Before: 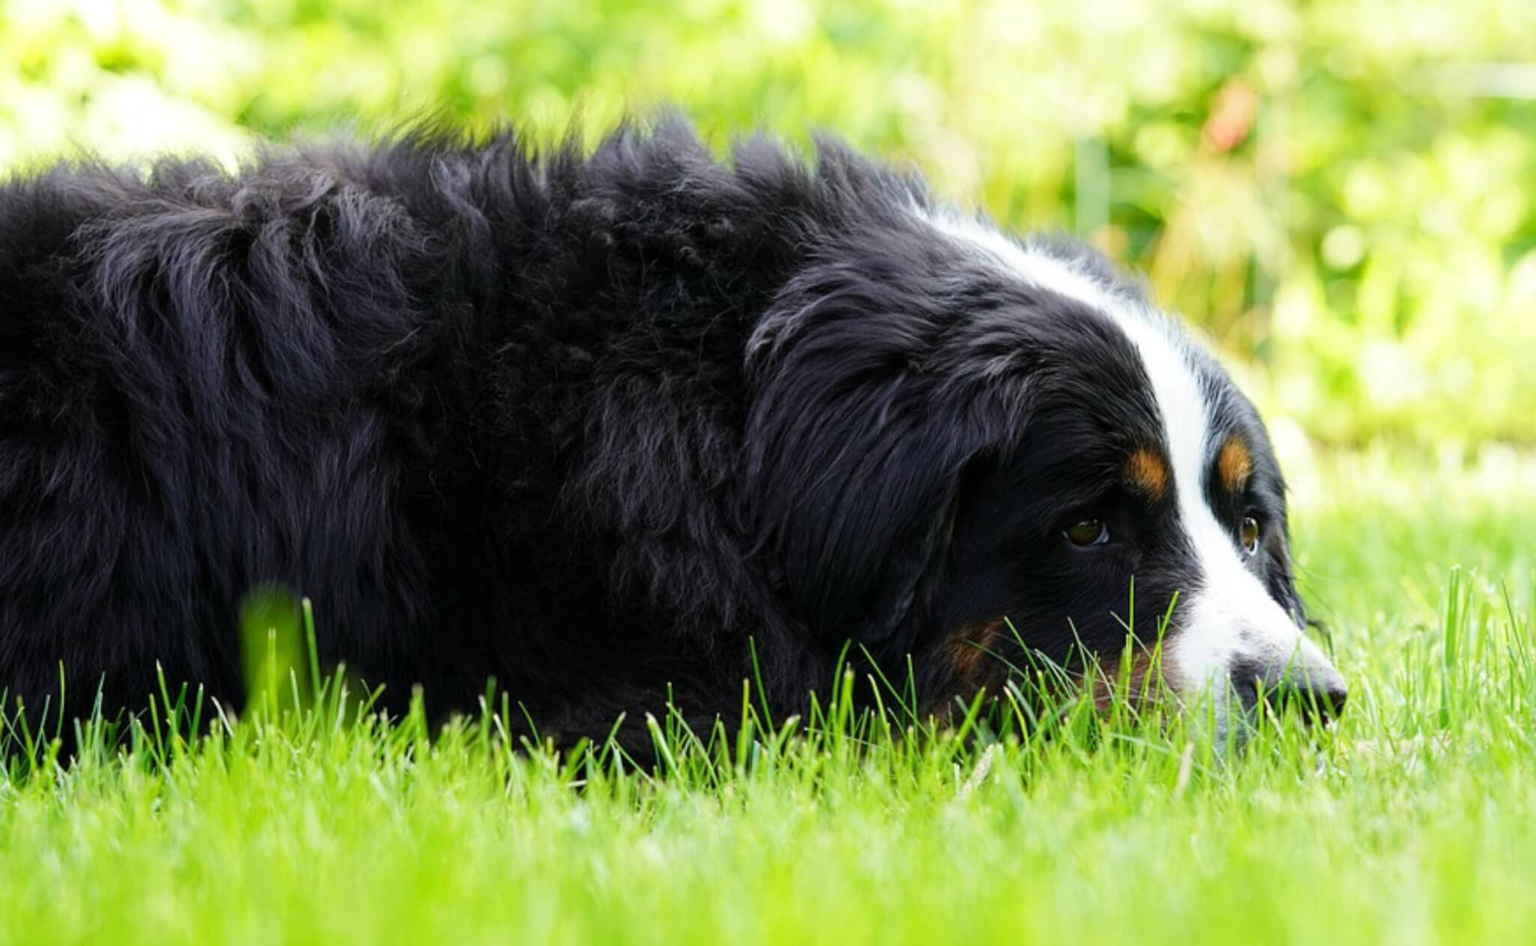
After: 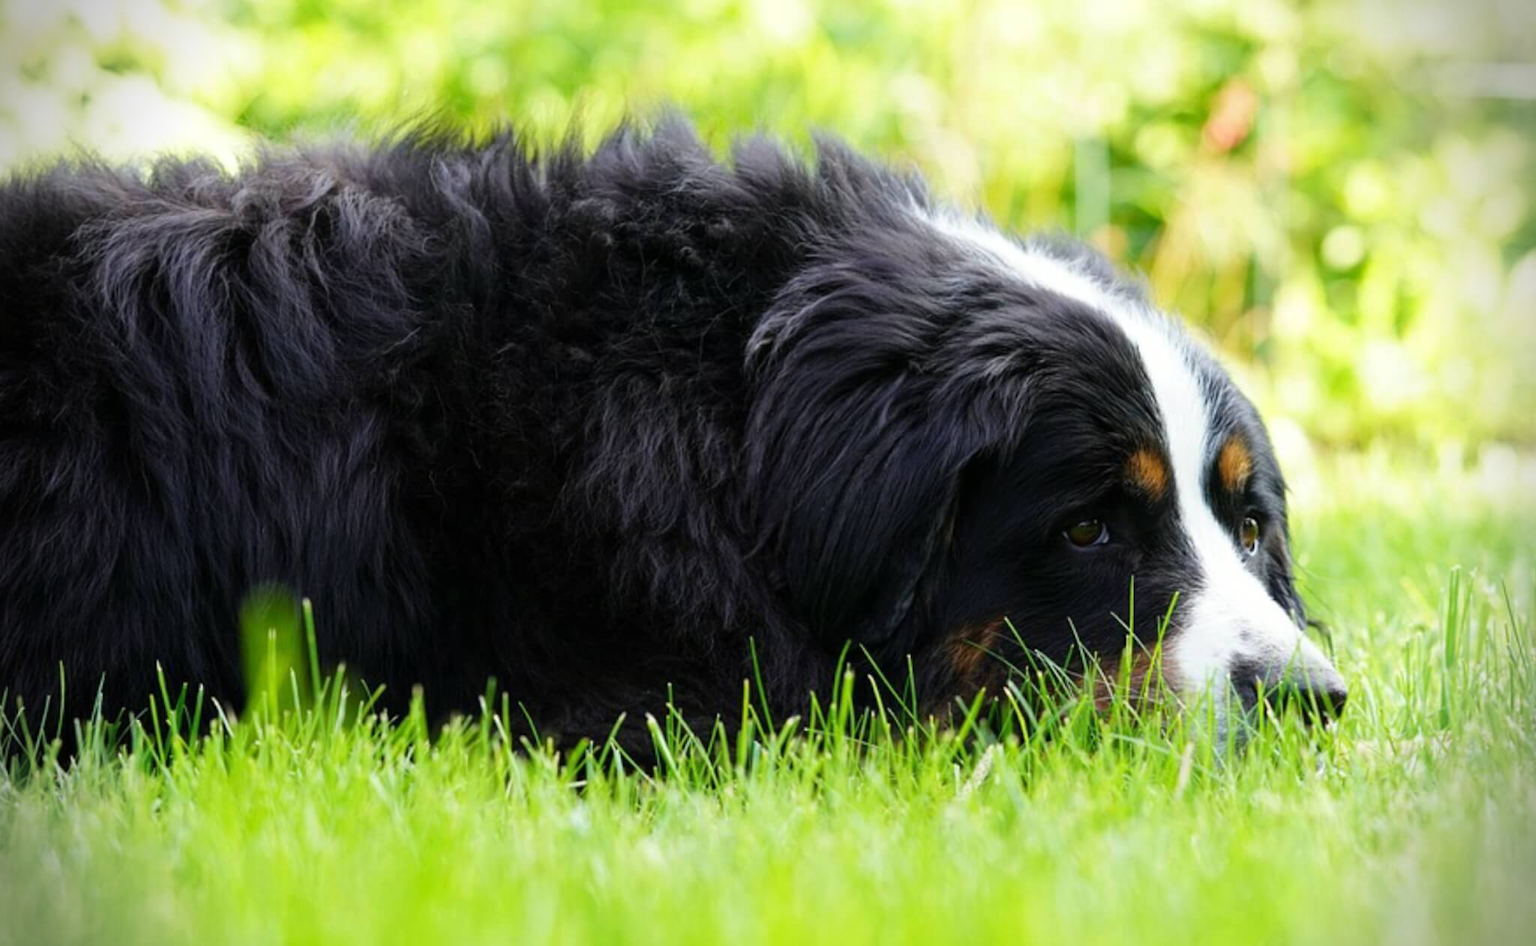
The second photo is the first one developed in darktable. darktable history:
vignetting: fall-off start 87.52%, fall-off radius 24.77%, unbound false
